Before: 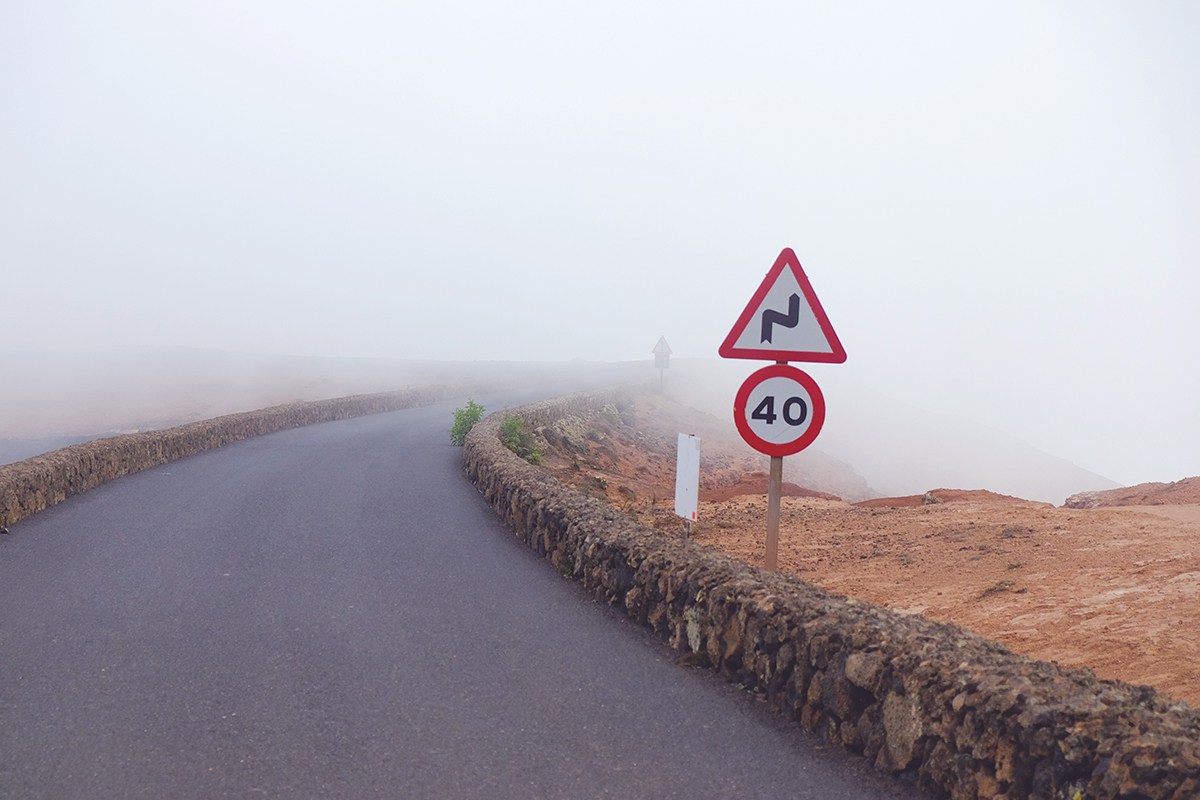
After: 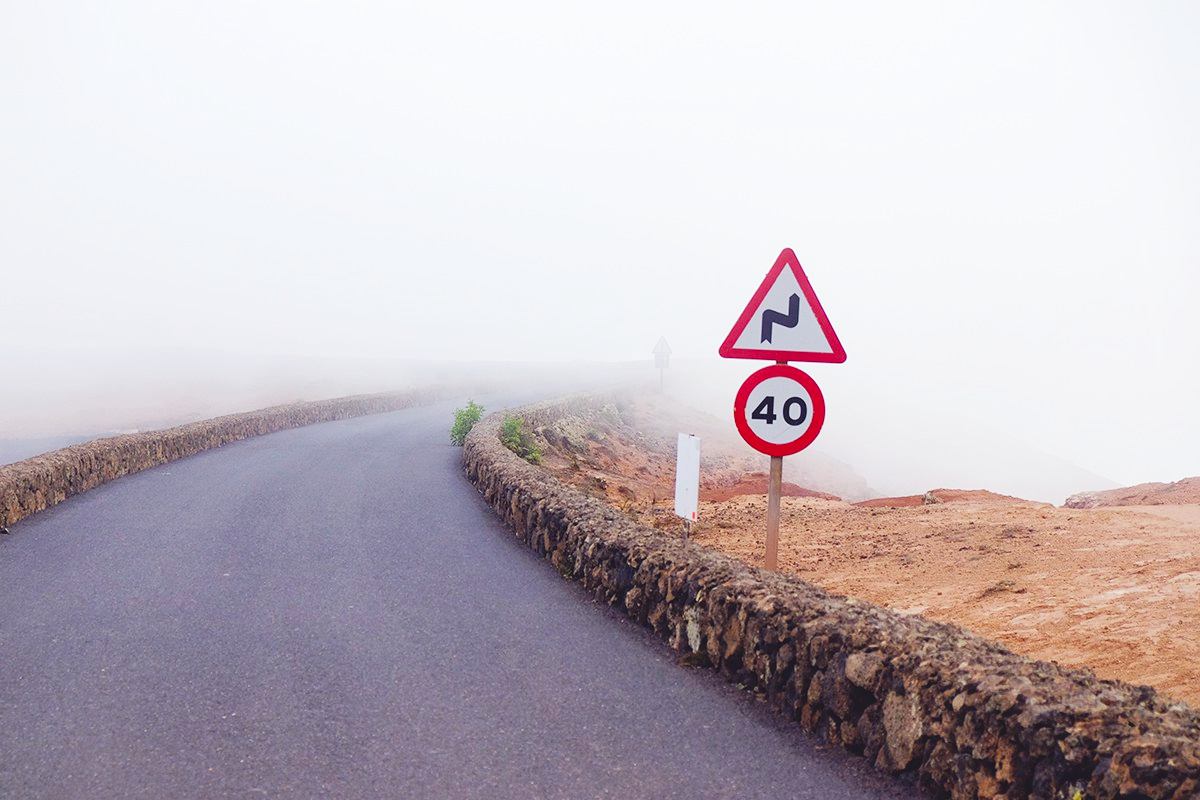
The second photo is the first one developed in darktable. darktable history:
color correction: highlights b* 0.028
base curve: curves: ch0 [(0, 0) (0.036, 0.025) (0.121, 0.166) (0.206, 0.329) (0.605, 0.79) (1, 1)], preserve colors none
